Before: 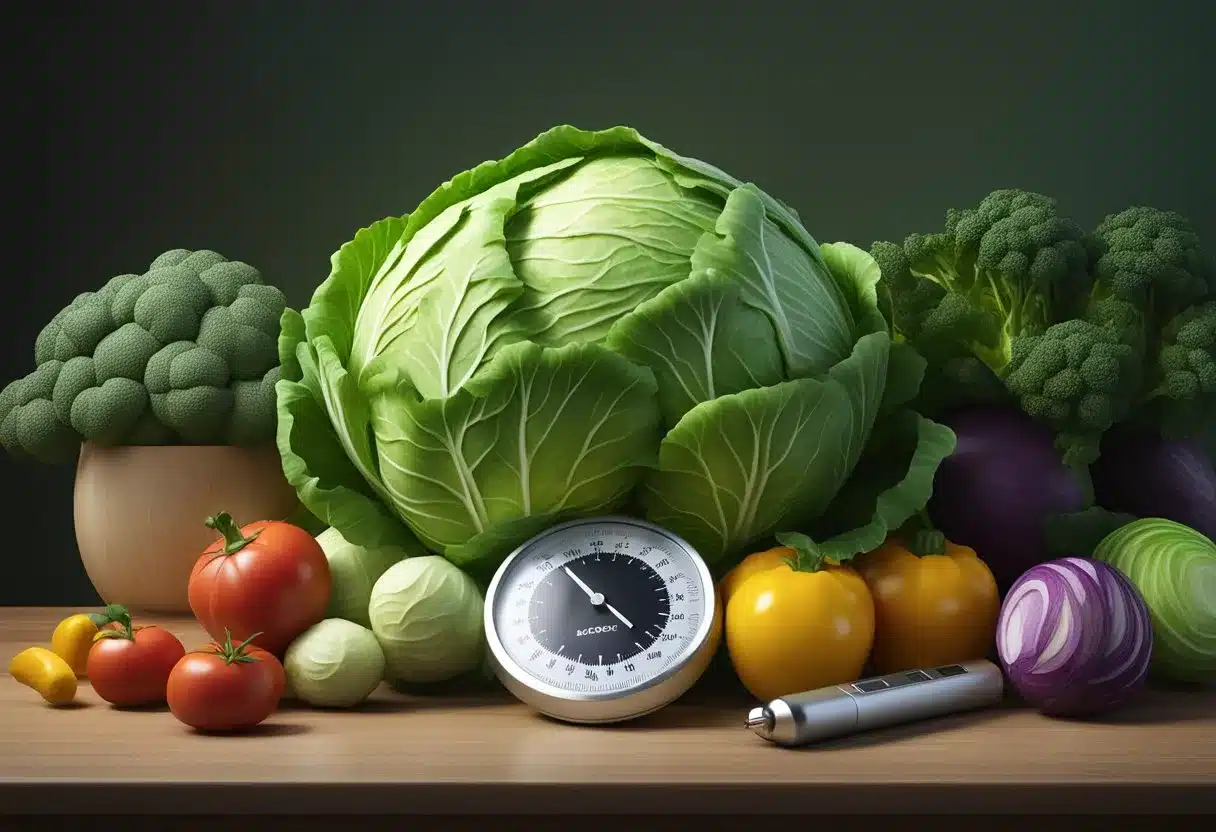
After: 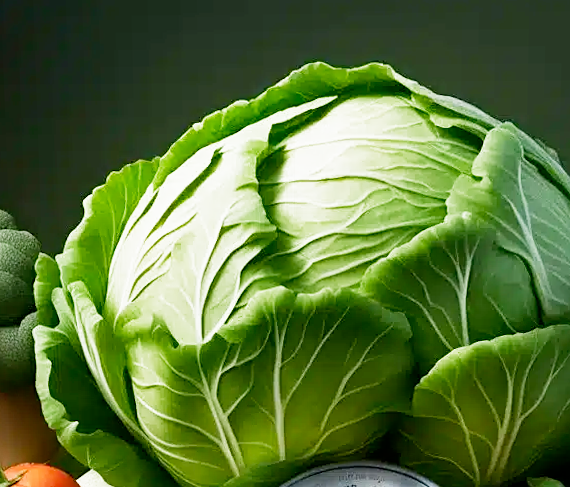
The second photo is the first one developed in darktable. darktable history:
filmic rgb: middle gray luminance 12.74%, black relative exposure -10.13 EV, white relative exposure 3.47 EV, threshold 6 EV, target black luminance 0%, hardness 5.74, latitude 44.69%, contrast 1.221, highlights saturation mix 5%, shadows ↔ highlights balance 26.78%, add noise in highlights 0, preserve chrominance no, color science v3 (2019), use custom middle-gray values true, iterations of high-quality reconstruction 0, contrast in highlights soft, enable highlight reconstruction true
sharpen: amount 0.2
crop: left 17.835%, top 7.675%, right 32.881%, bottom 32.213%
white balance: emerald 1
rotate and perspective: rotation 0.074°, lens shift (vertical) 0.096, lens shift (horizontal) -0.041, crop left 0.043, crop right 0.952, crop top 0.024, crop bottom 0.979
